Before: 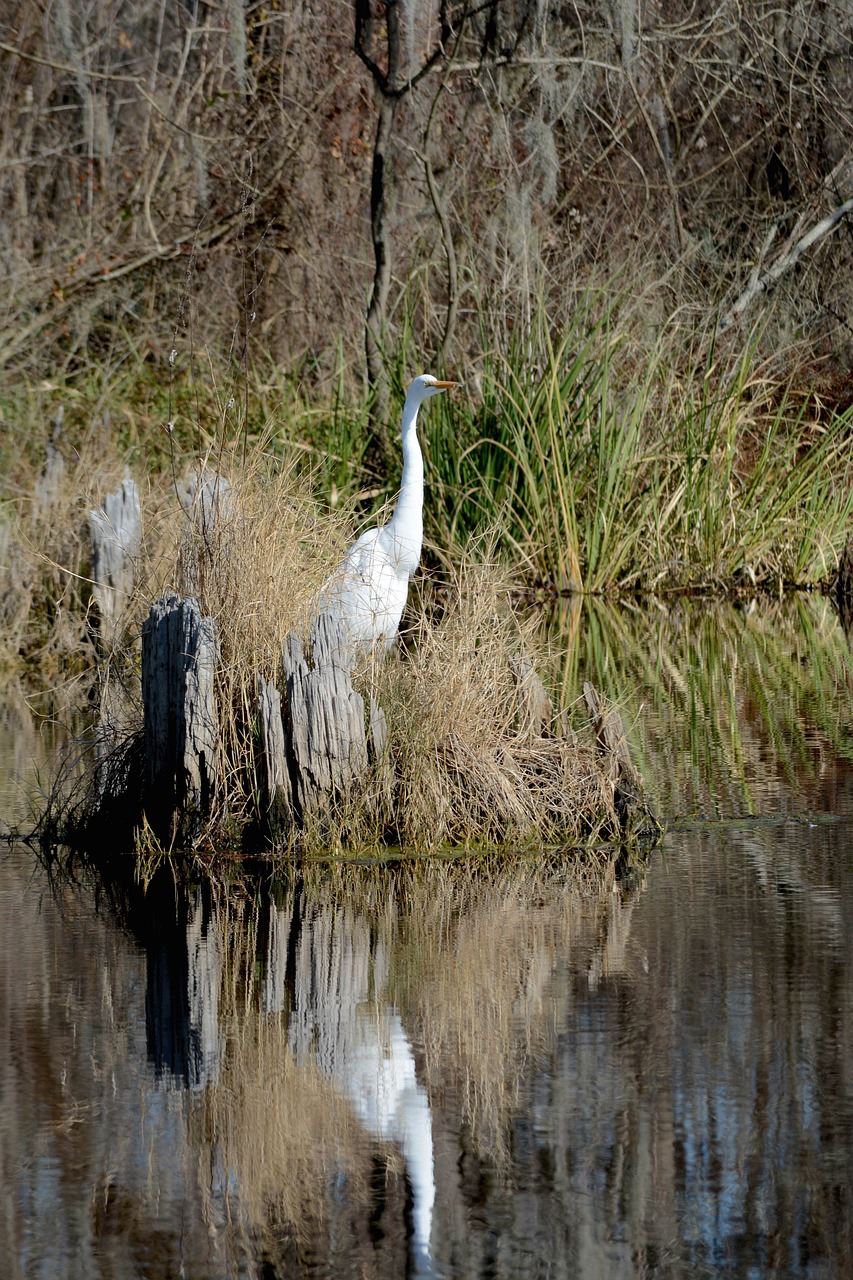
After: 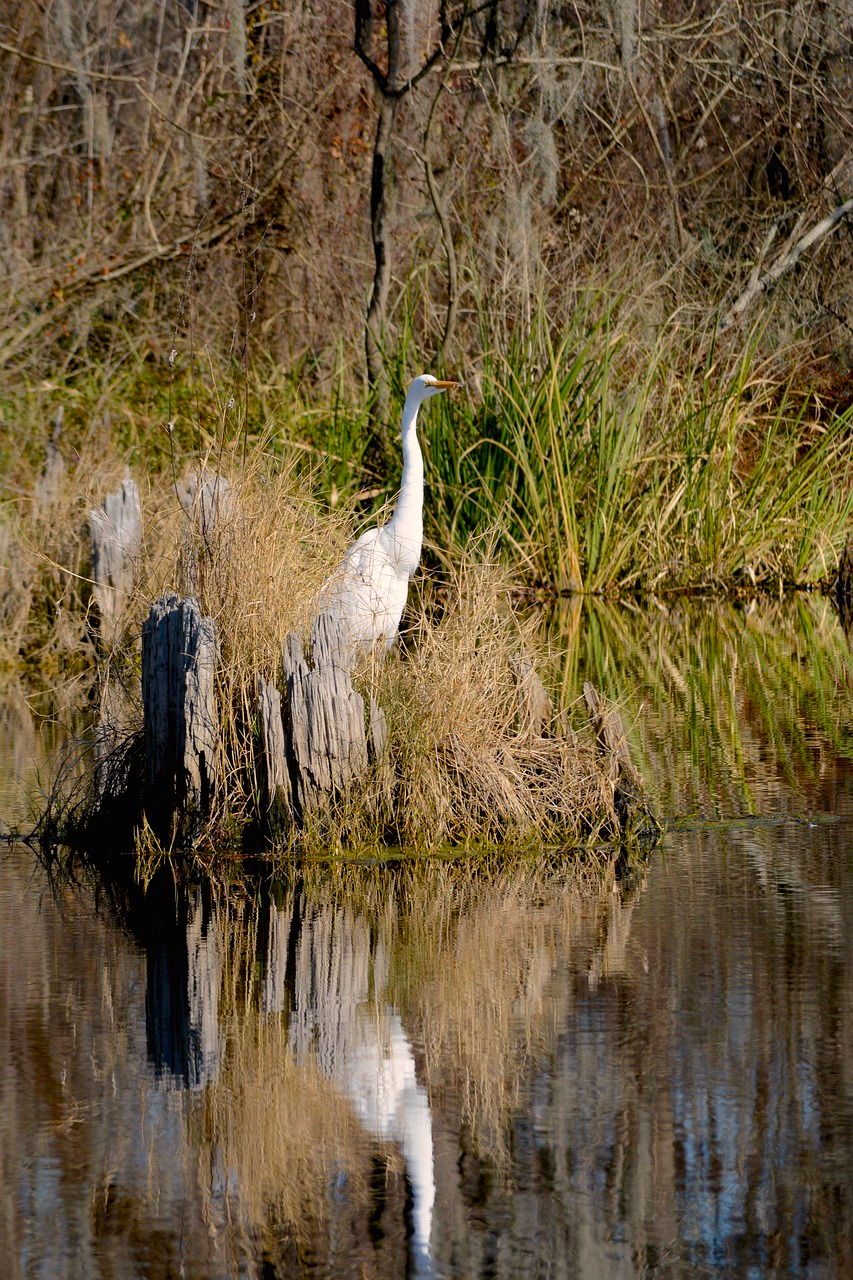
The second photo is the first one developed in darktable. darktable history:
color balance rgb: power › luminance 0.802%, power › chroma 0.377%, power › hue 33.48°, highlights gain › chroma 3.103%, highlights gain › hue 54.55°, perceptual saturation grading › global saturation 20.957%, perceptual saturation grading › highlights -19.677%, perceptual saturation grading › shadows 29.332%, global vibrance 20%
